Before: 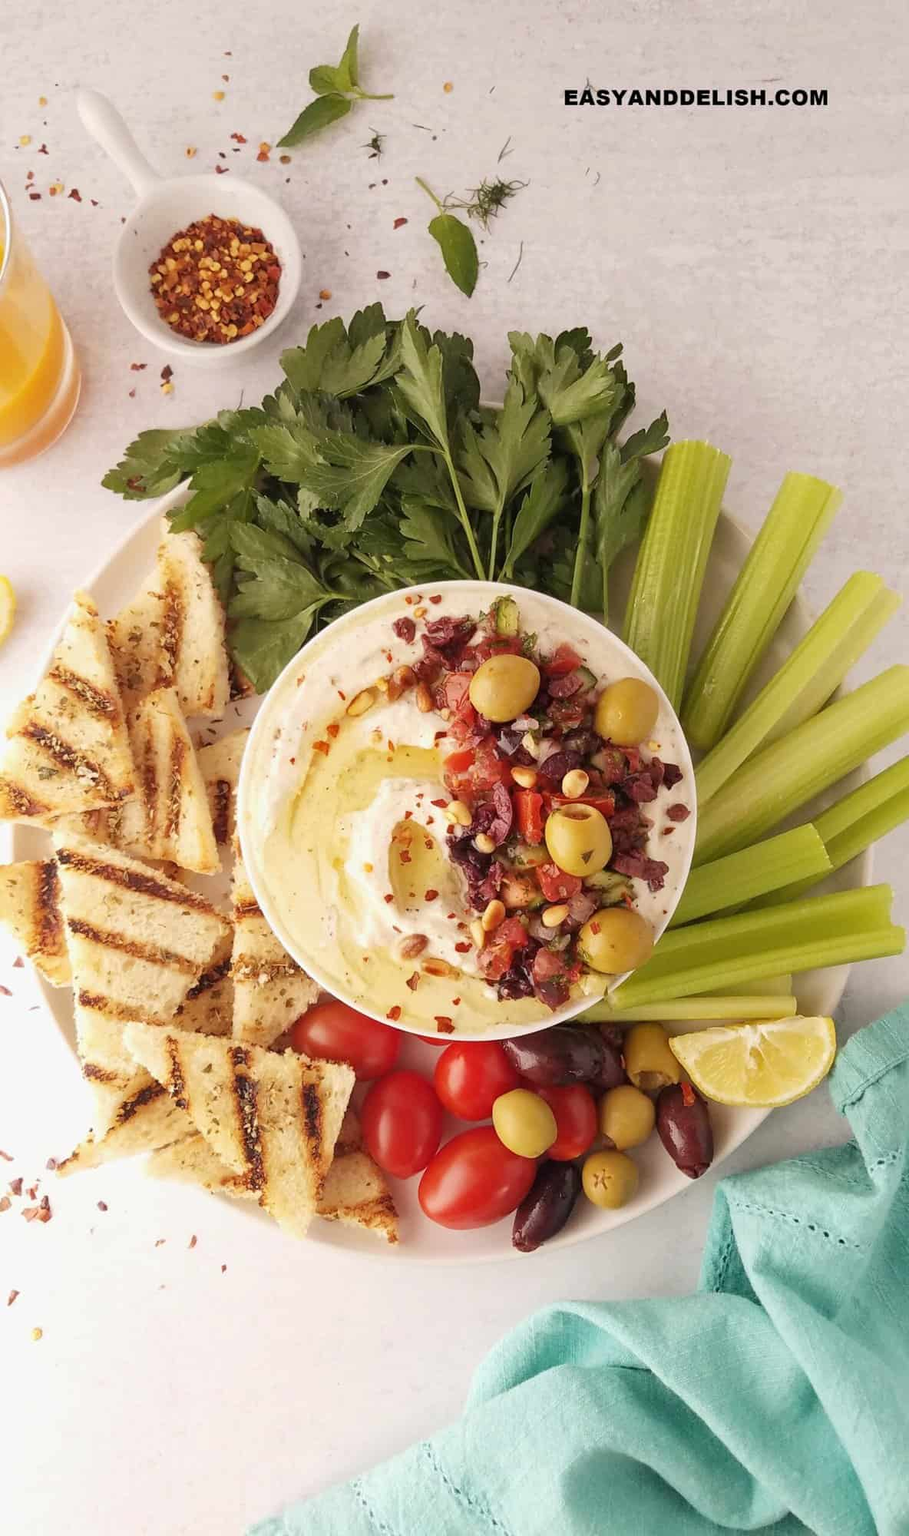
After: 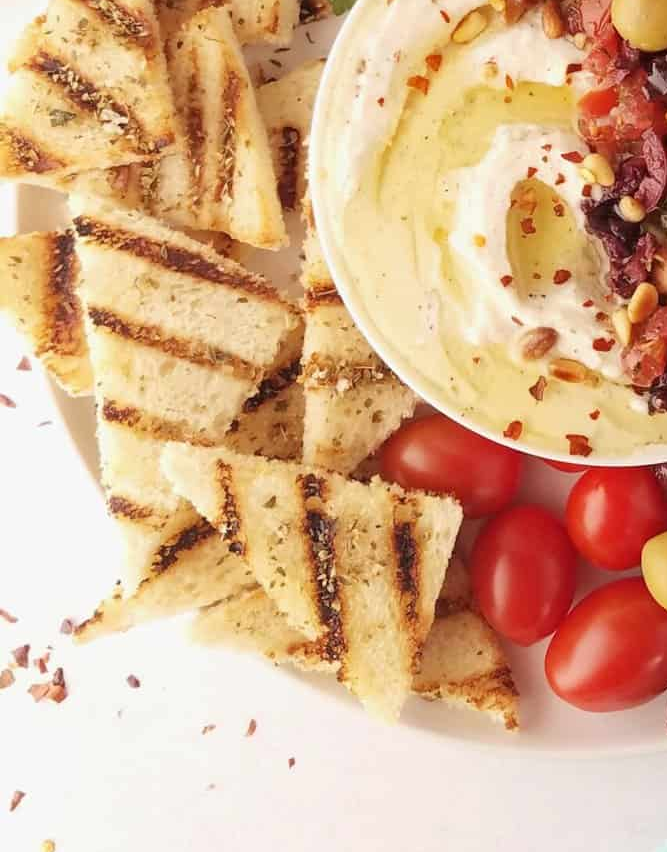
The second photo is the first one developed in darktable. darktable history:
crop: top 44.488%, right 43.658%, bottom 12.898%
